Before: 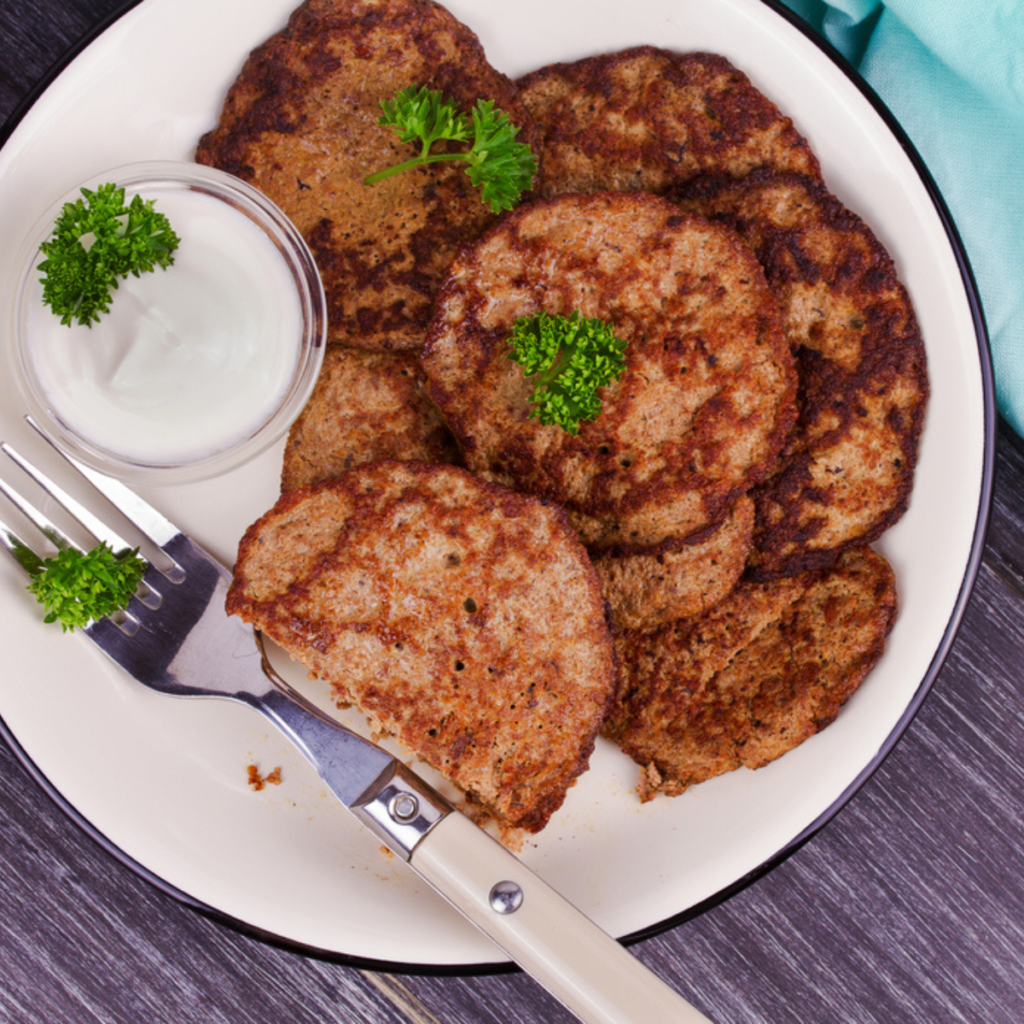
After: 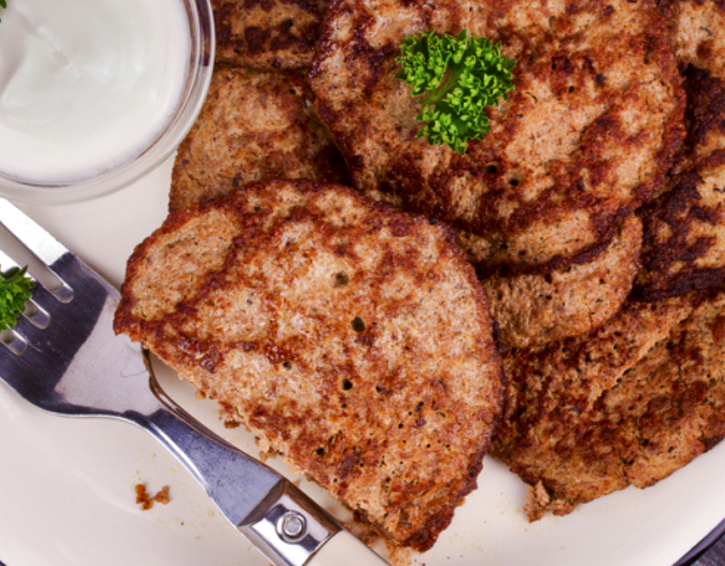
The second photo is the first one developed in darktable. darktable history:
local contrast: mode bilateral grid, contrast 21, coarseness 50, detail 147%, midtone range 0.2
crop: left 10.946%, top 27.479%, right 18.252%, bottom 17.166%
